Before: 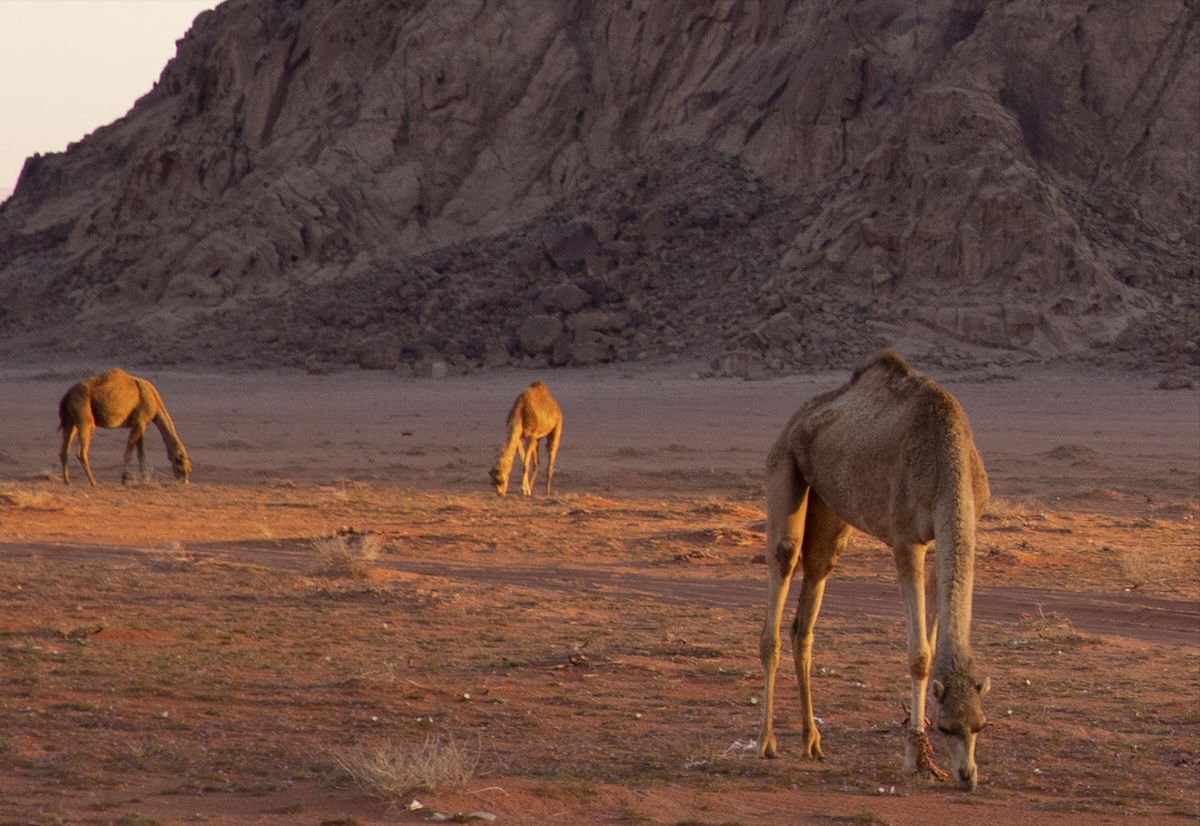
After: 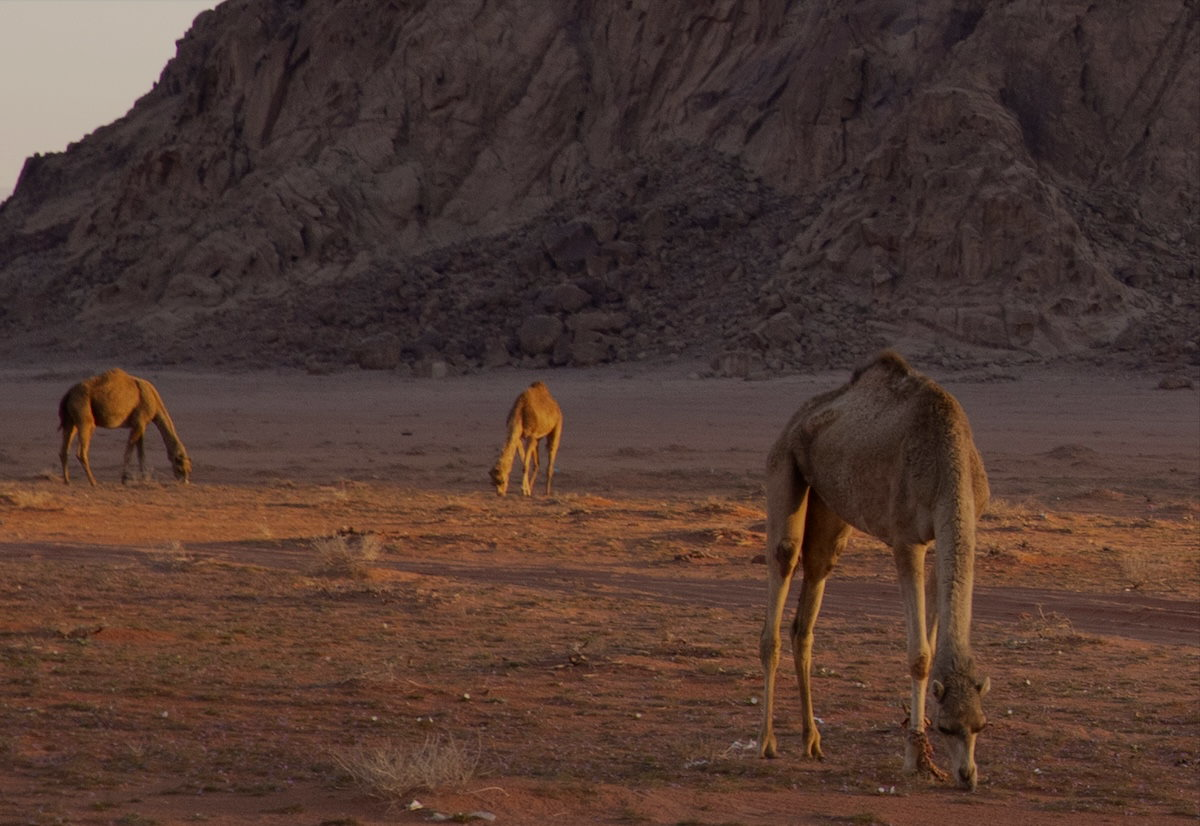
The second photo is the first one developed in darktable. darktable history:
exposure: black level correction 0, exposure -0.764 EV, compensate exposure bias true, compensate highlight preservation false
